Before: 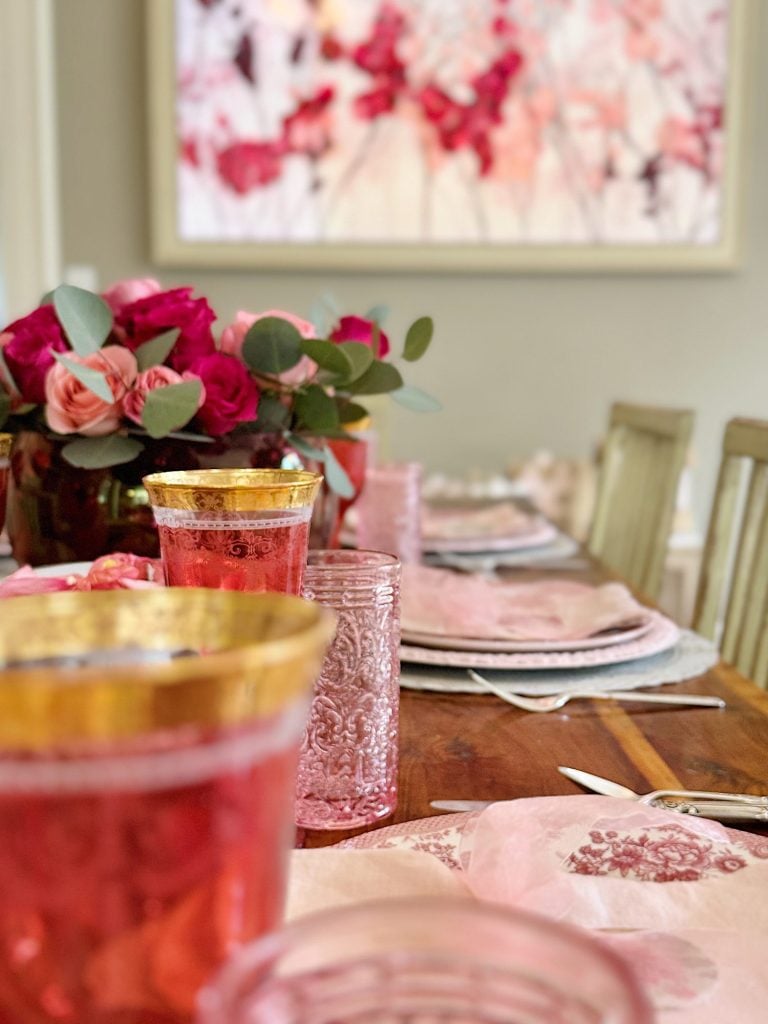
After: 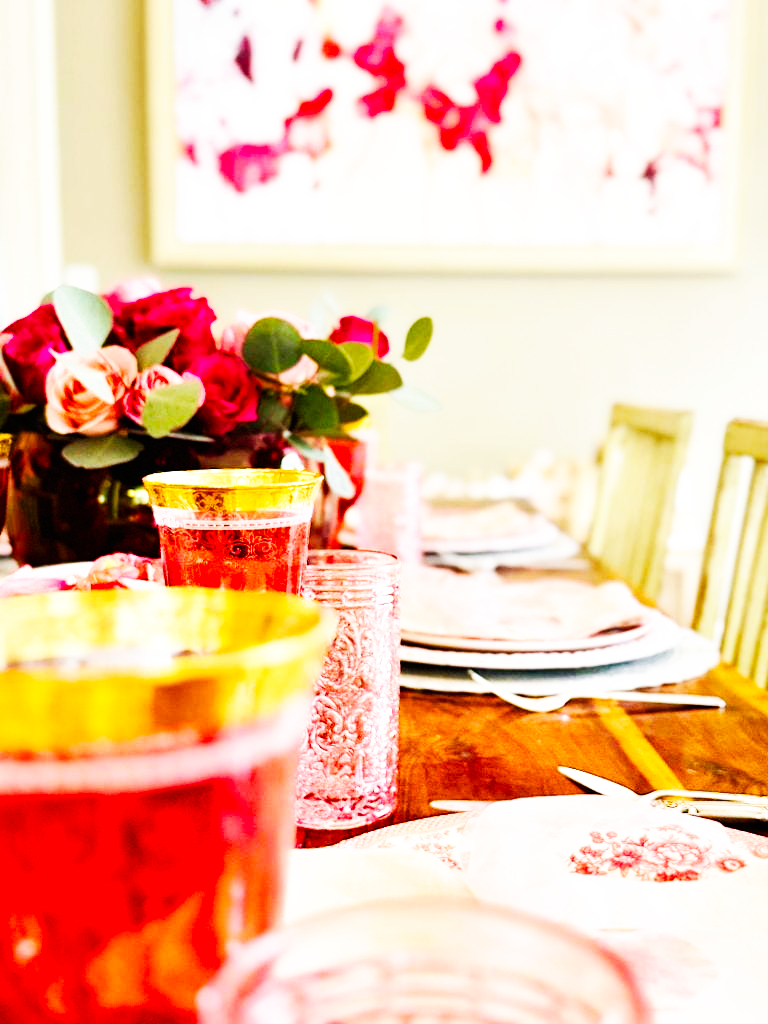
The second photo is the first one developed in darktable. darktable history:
color zones: curves: ch0 [(0, 0.497) (0.143, 0.5) (0.286, 0.5) (0.429, 0.483) (0.571, 0.116) (0.714, -0.006) (0.857, 0.28) (1, 0.497)]
color balance rgb: perceptual saturation grading › global saturation 21.169%, perceptual saturation grading › highlights -19.755%, perceptual saturation grading › shadows 29.73%, perceptual brilliance grading › highlights 5.837%, perceptual brilliance grading › mid-tones 16.476%, perceptual brilliance grading › shadows -5.331%, global vibrance 30.322%, contrast 9.899%
color correction: highlights b* -0.025, saturation 0.985
base curve: curves: ch0 [(0, 0) (0.007, 0.004) (0.027, 0.03) (0.046, 0.07) (0.207, 0.54) (0.442, 0.872) (0.673, 0.972) (1, 1)], preserve colors none
